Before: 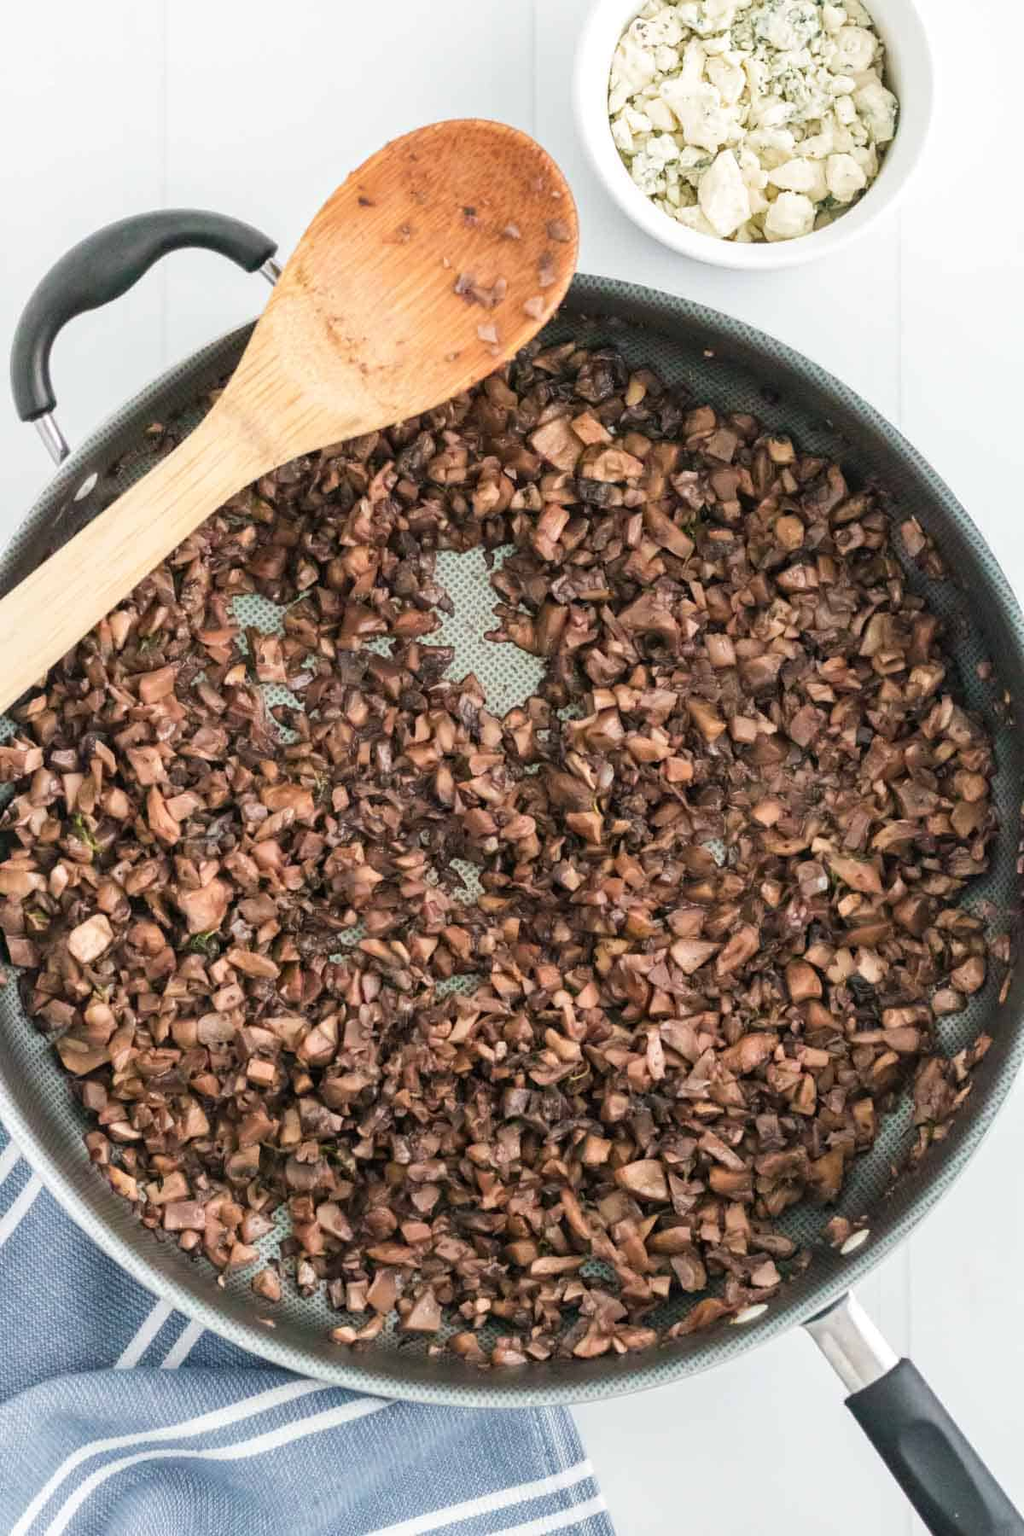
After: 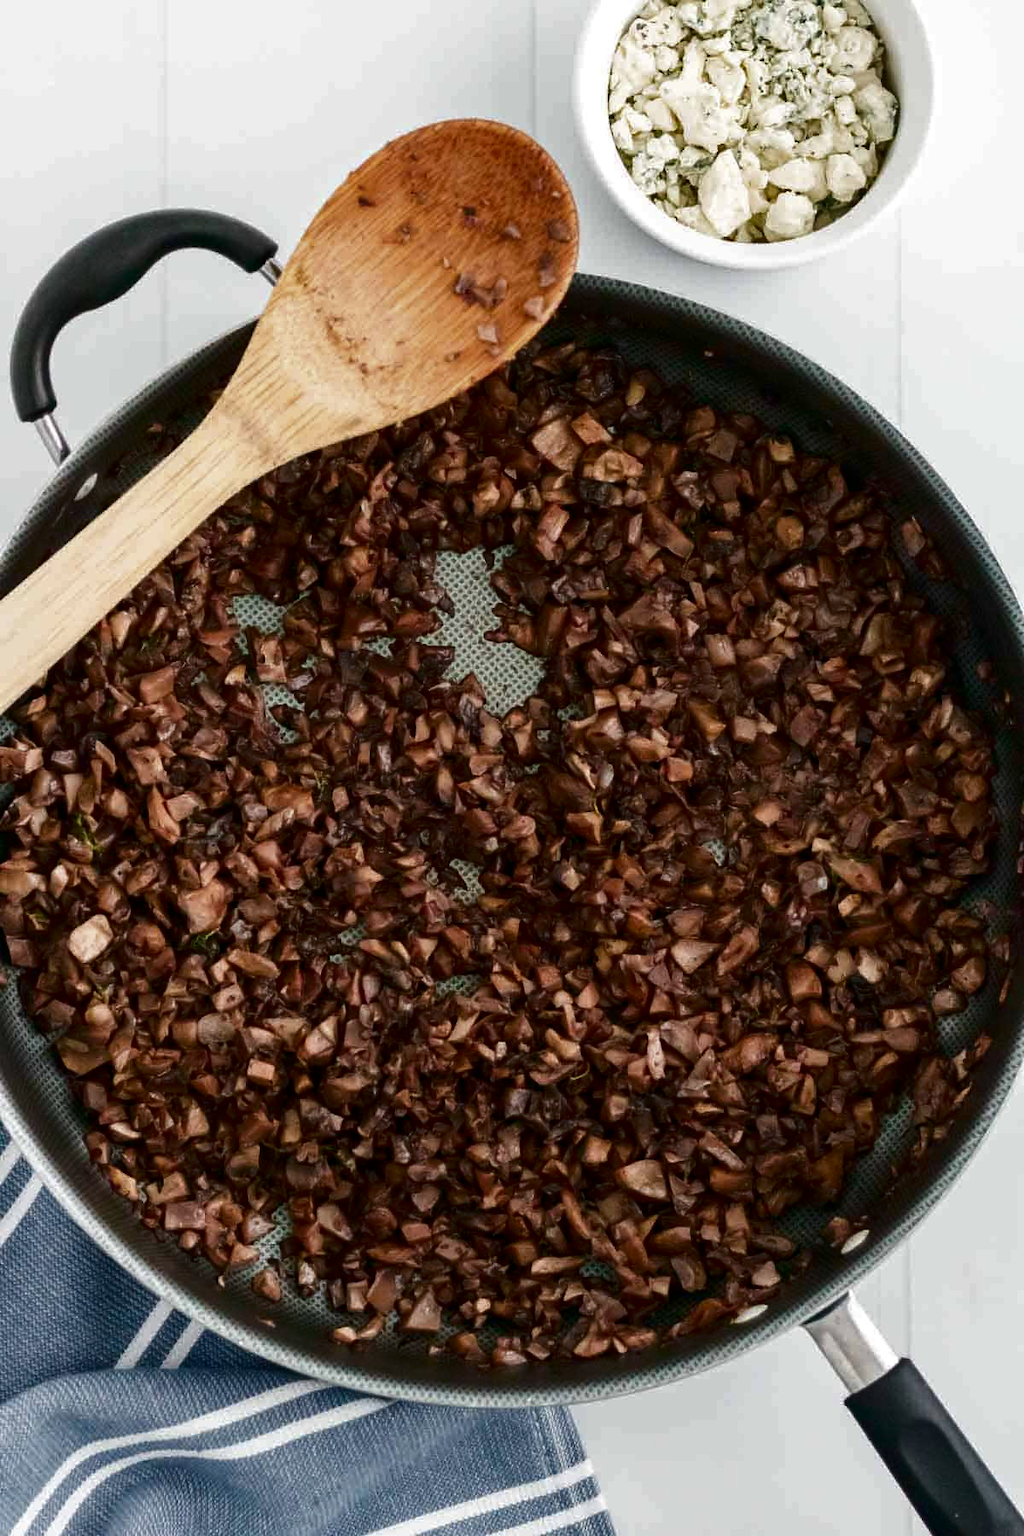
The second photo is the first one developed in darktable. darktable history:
contrast brightness saturation: brightness -0.52
